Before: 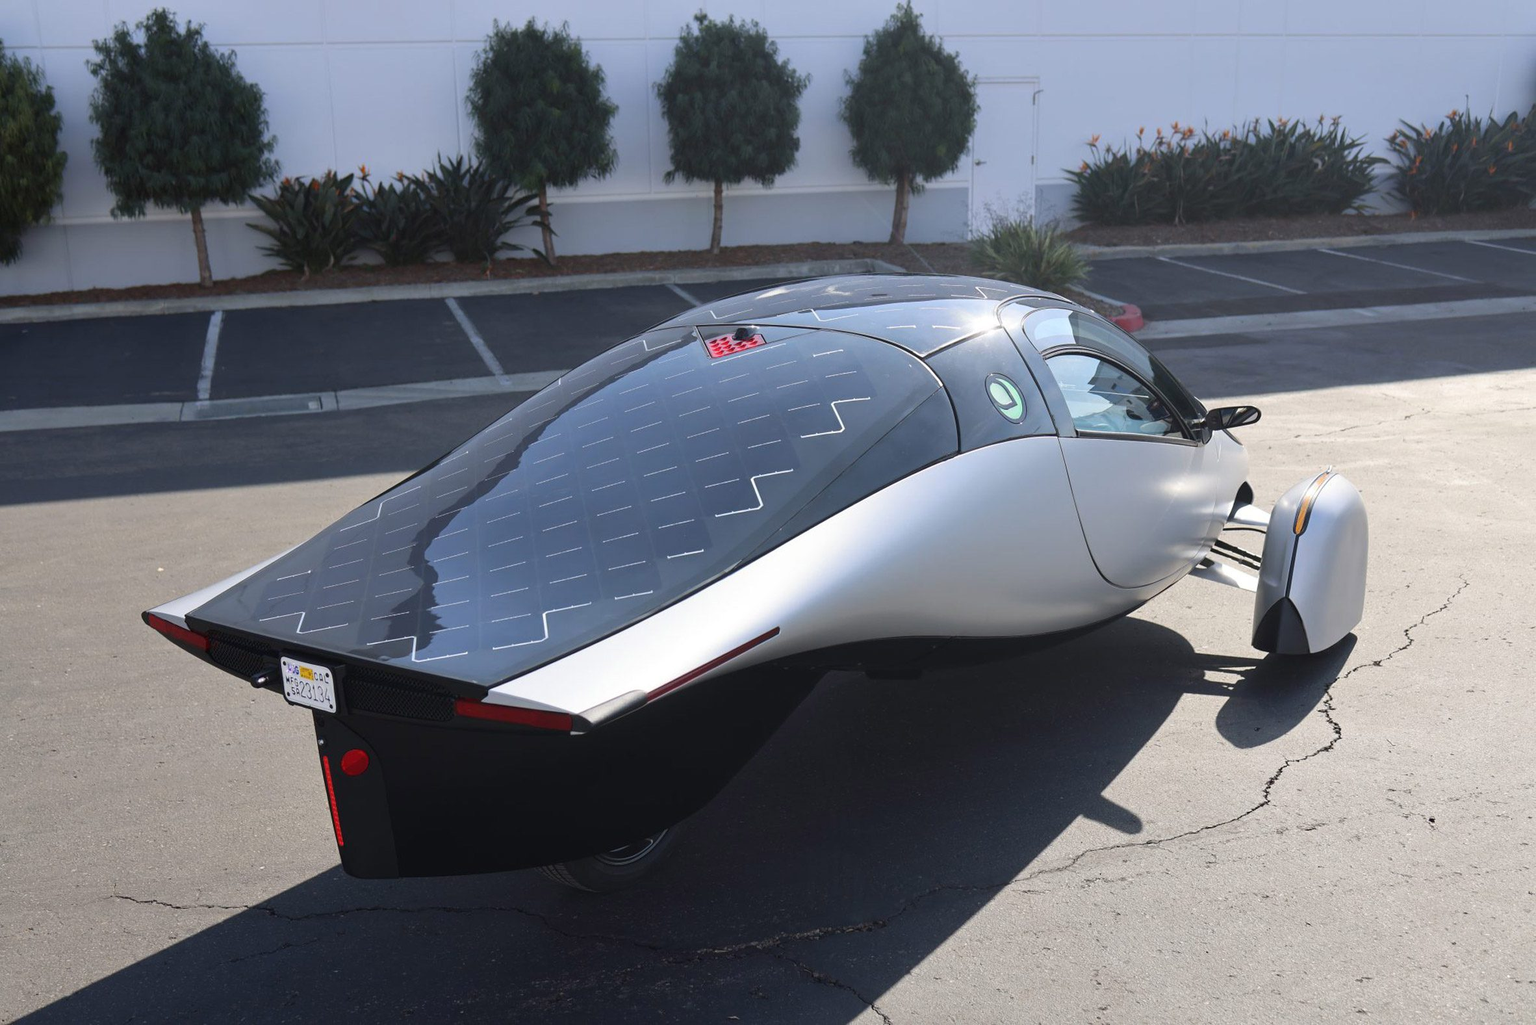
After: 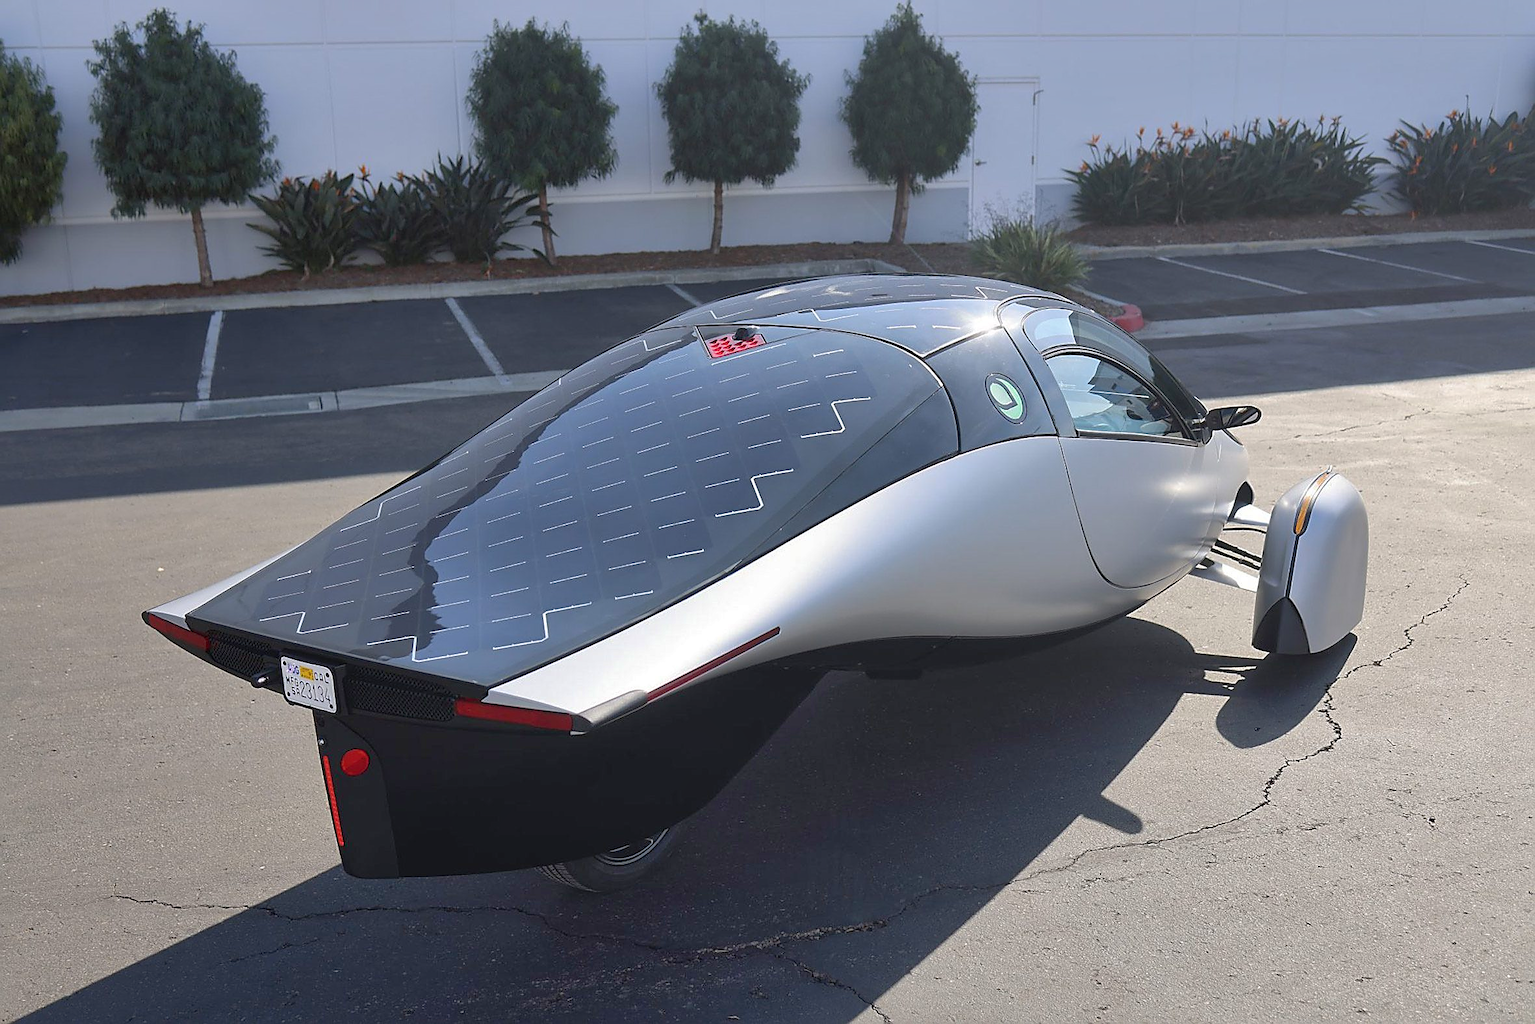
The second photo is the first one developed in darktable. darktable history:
sharpen: radius 1.375, amount 1.233, threshold 0.691
shadows and highlights: on, module defaults
